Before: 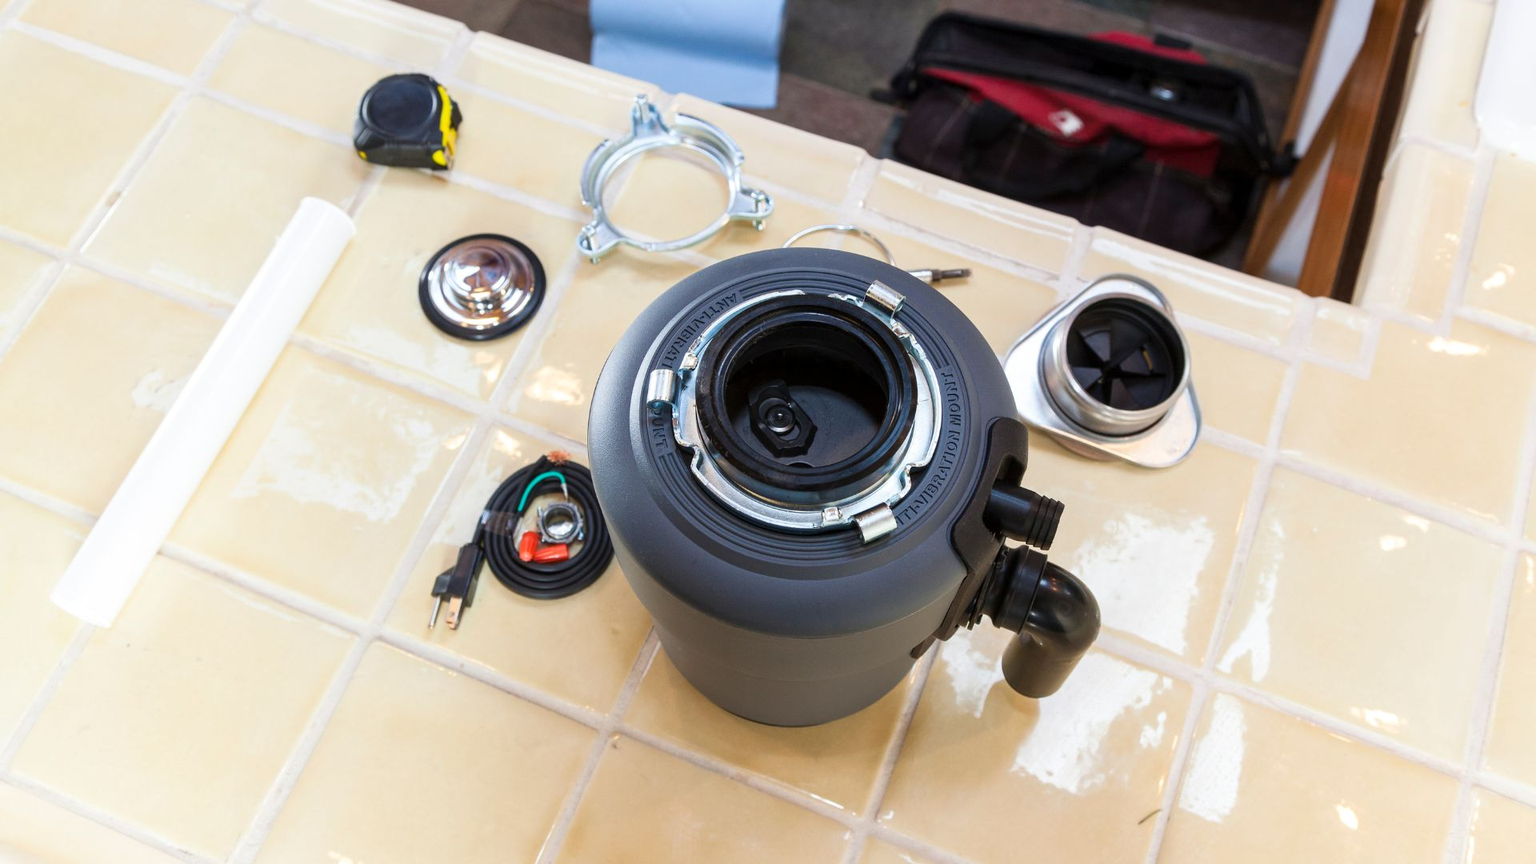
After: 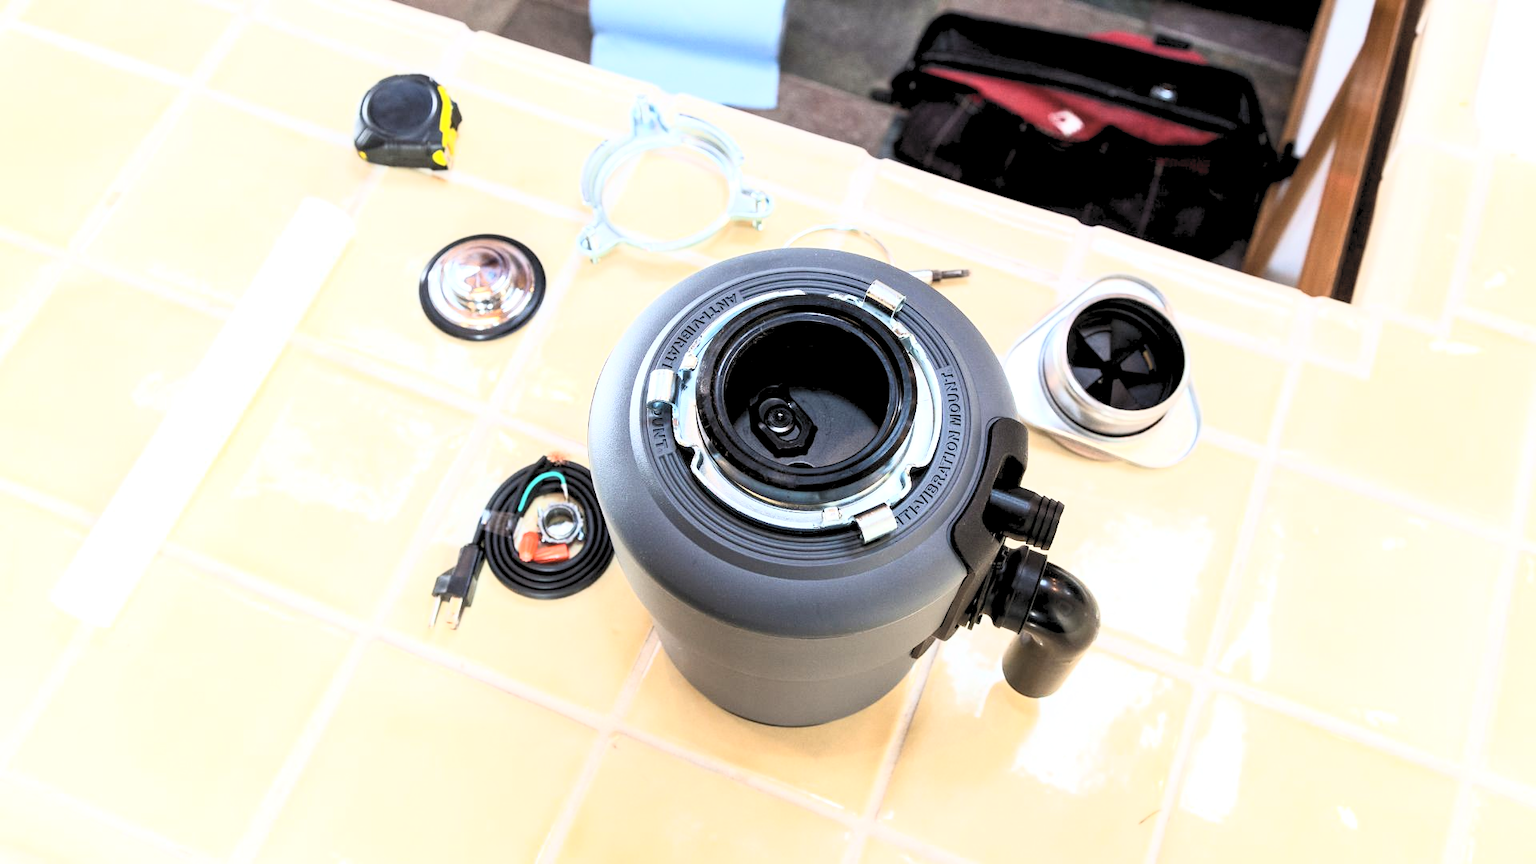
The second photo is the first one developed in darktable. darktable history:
contrast brightness saturation: contrast 0.39, brightness 0.53
rgb levels: levels [[0.01, 0.419, 0.839], [0, 0.5, 1], [0, 0.5, 1]]
